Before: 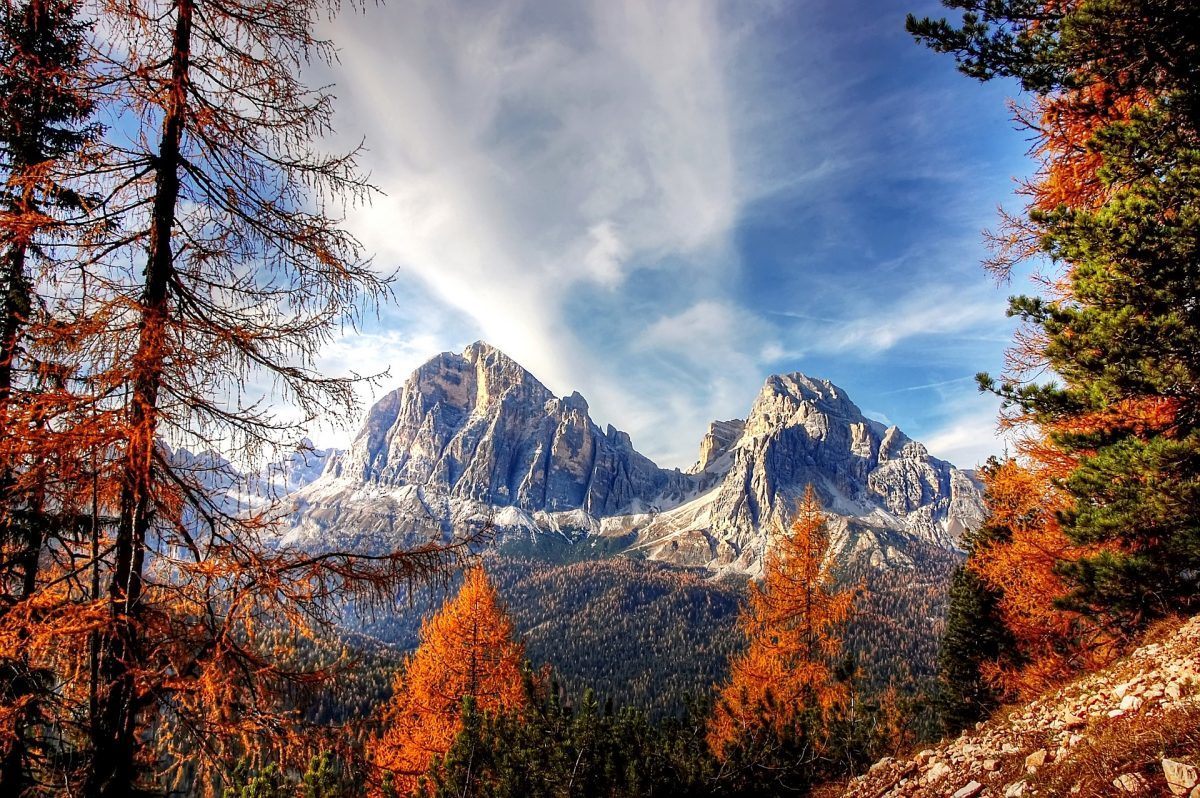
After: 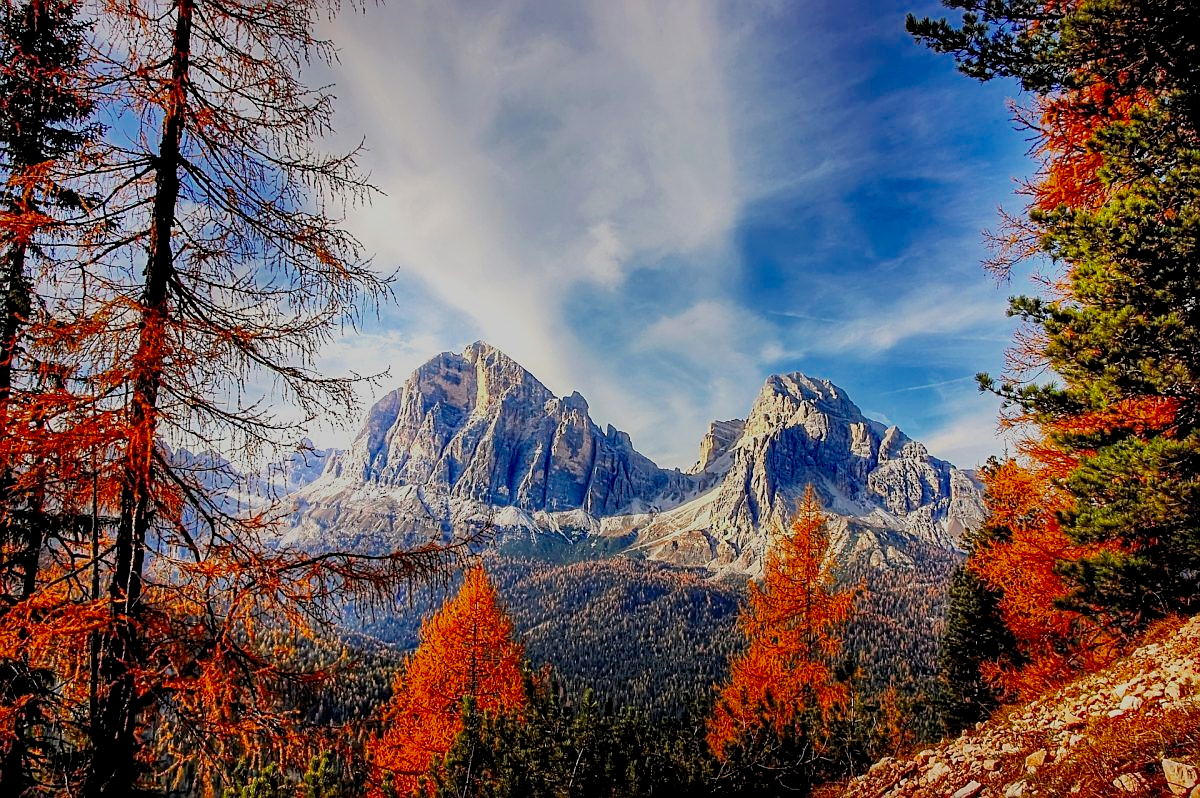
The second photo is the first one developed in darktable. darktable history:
filmic rgb: black relative exposure -8.79 EV, white relative exposure 4.98 EV, threshold 6 EV, target black luminance 0%, hardness 3.77, latitude 66.34%, contrast 0.822, highlights saturation mix 10%, shadows ↔ highlights balance 20%, add noise in highlights 0.1, color science v4 (2020), iterations of high-quality reconstruction 0, type of noise poissonian, enable highlight reconstruction true
sharpen: on, module defaults
